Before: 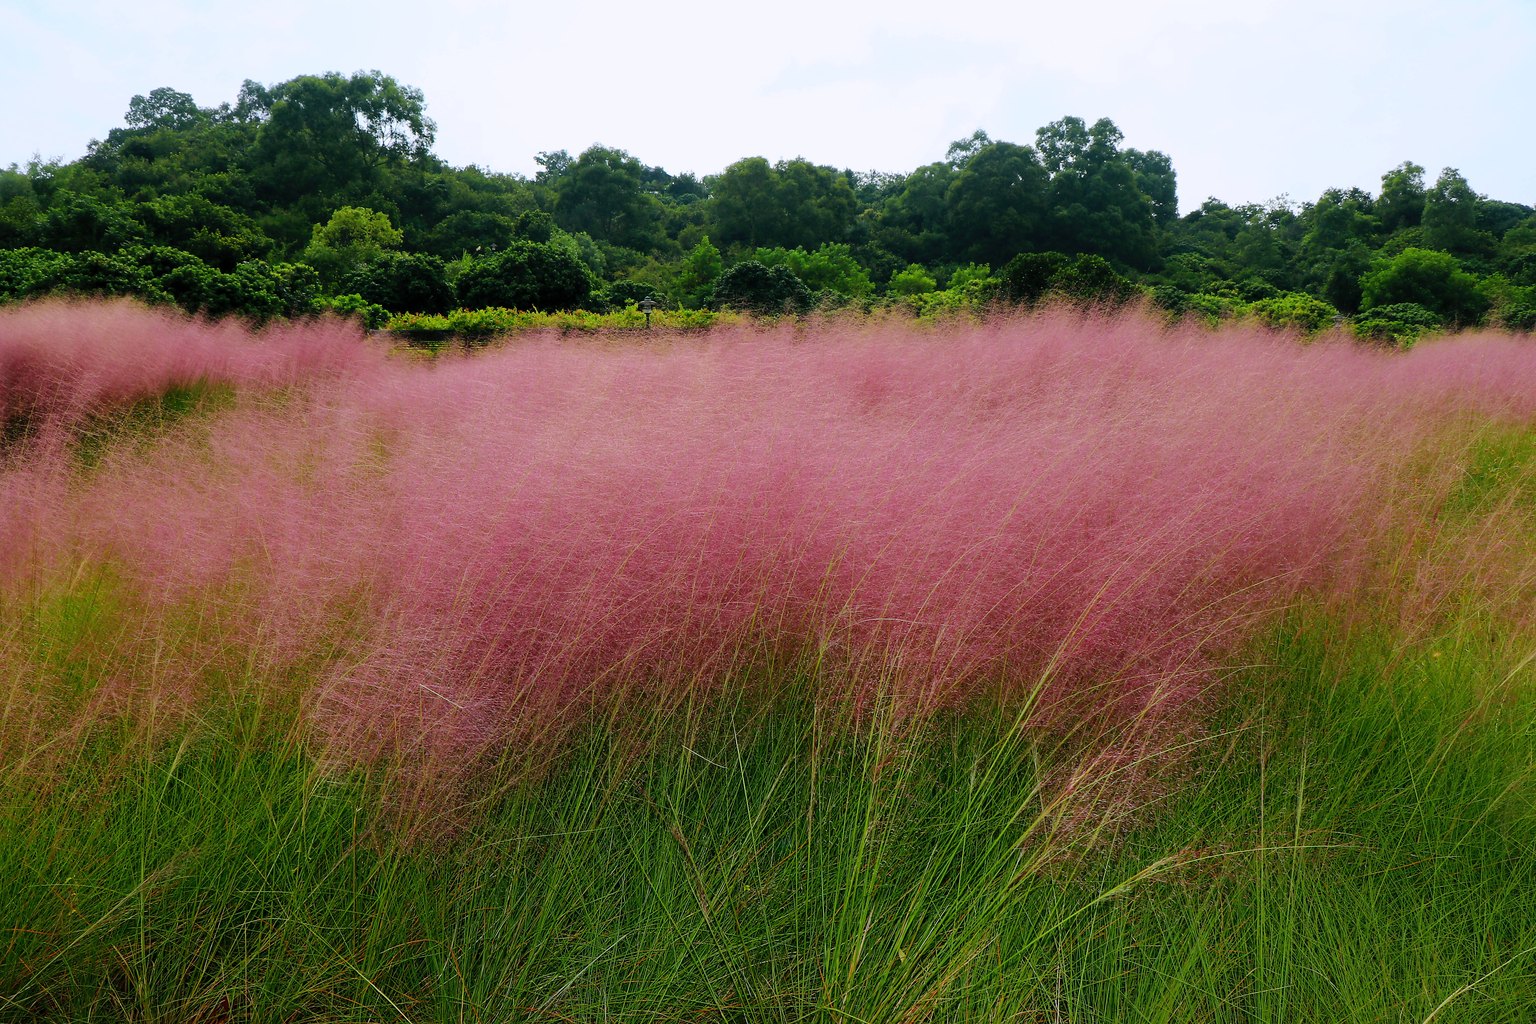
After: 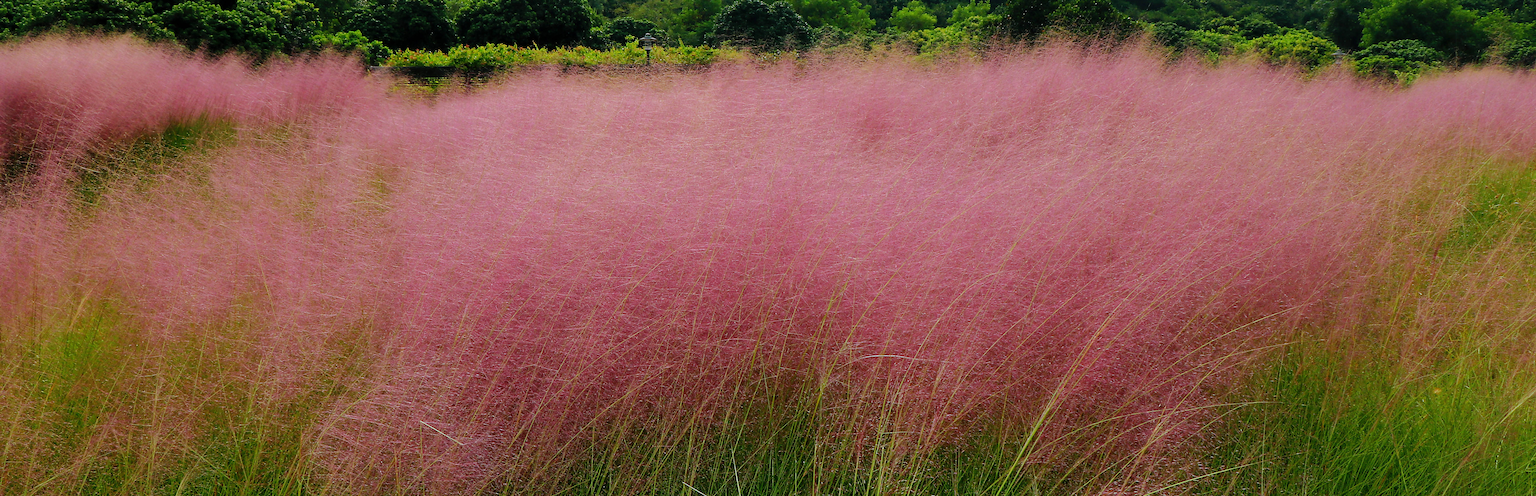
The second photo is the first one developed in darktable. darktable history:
crop and rotate: top 25.771%, bottom 25.698%
